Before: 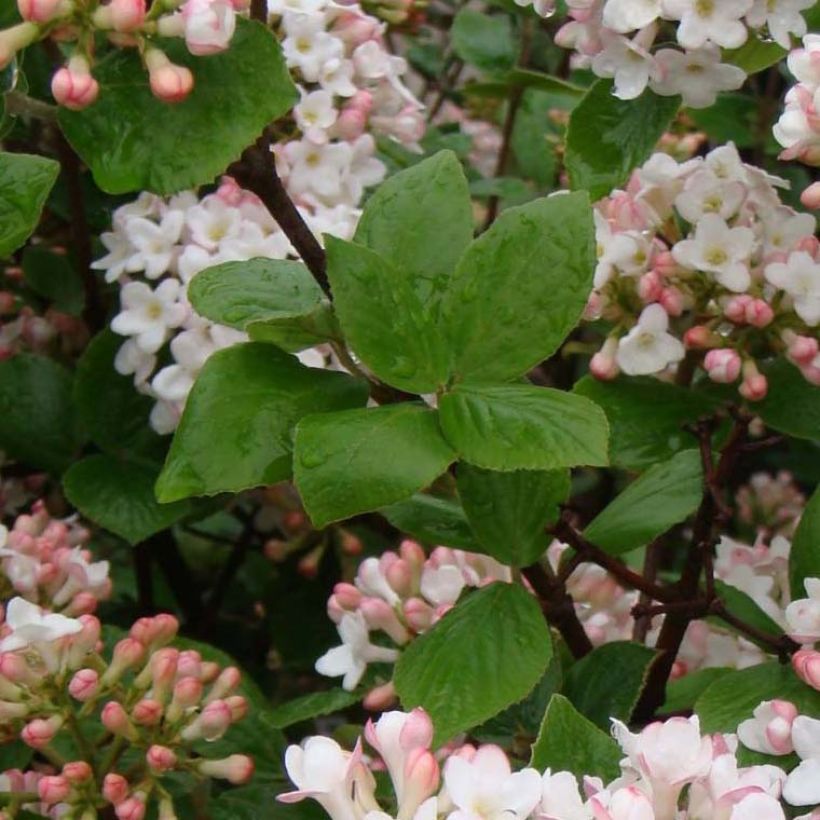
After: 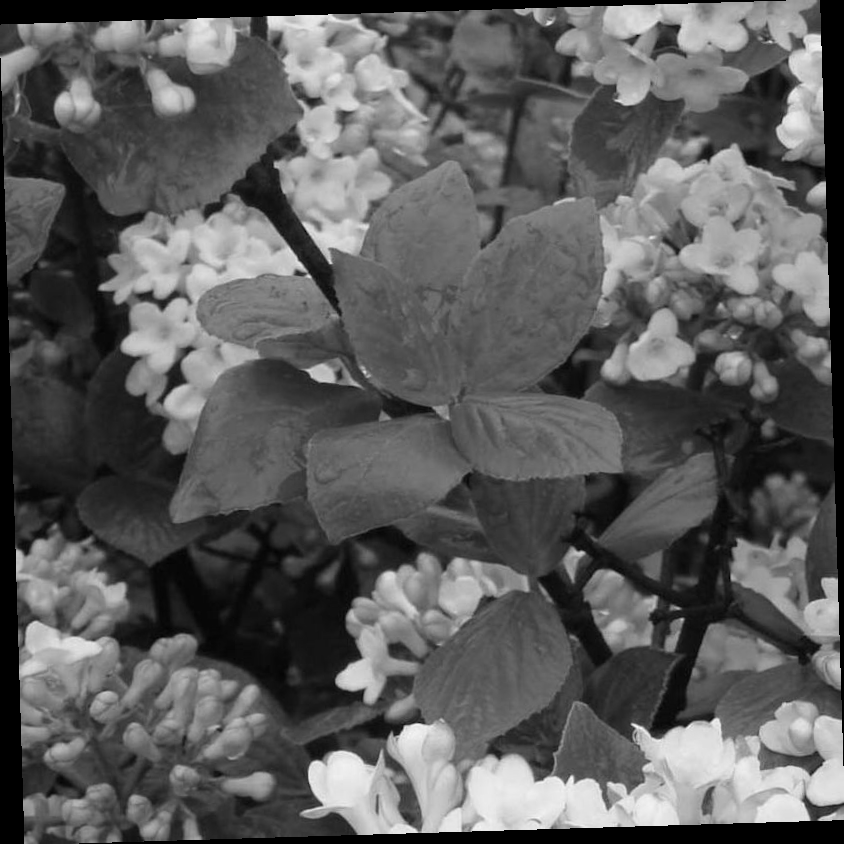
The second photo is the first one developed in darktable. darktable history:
monochrome: on, module defaults
rotate and perspective: rotation -1.75°, automatic cropping off
